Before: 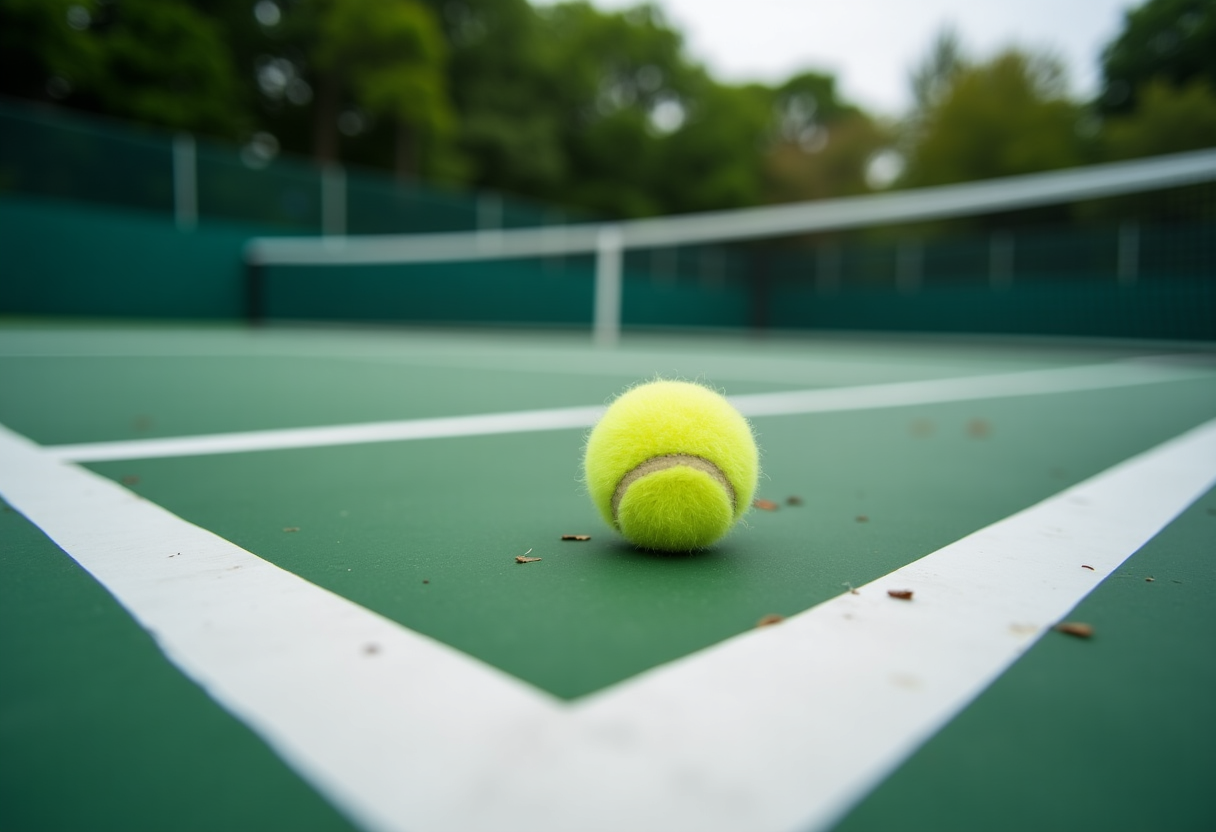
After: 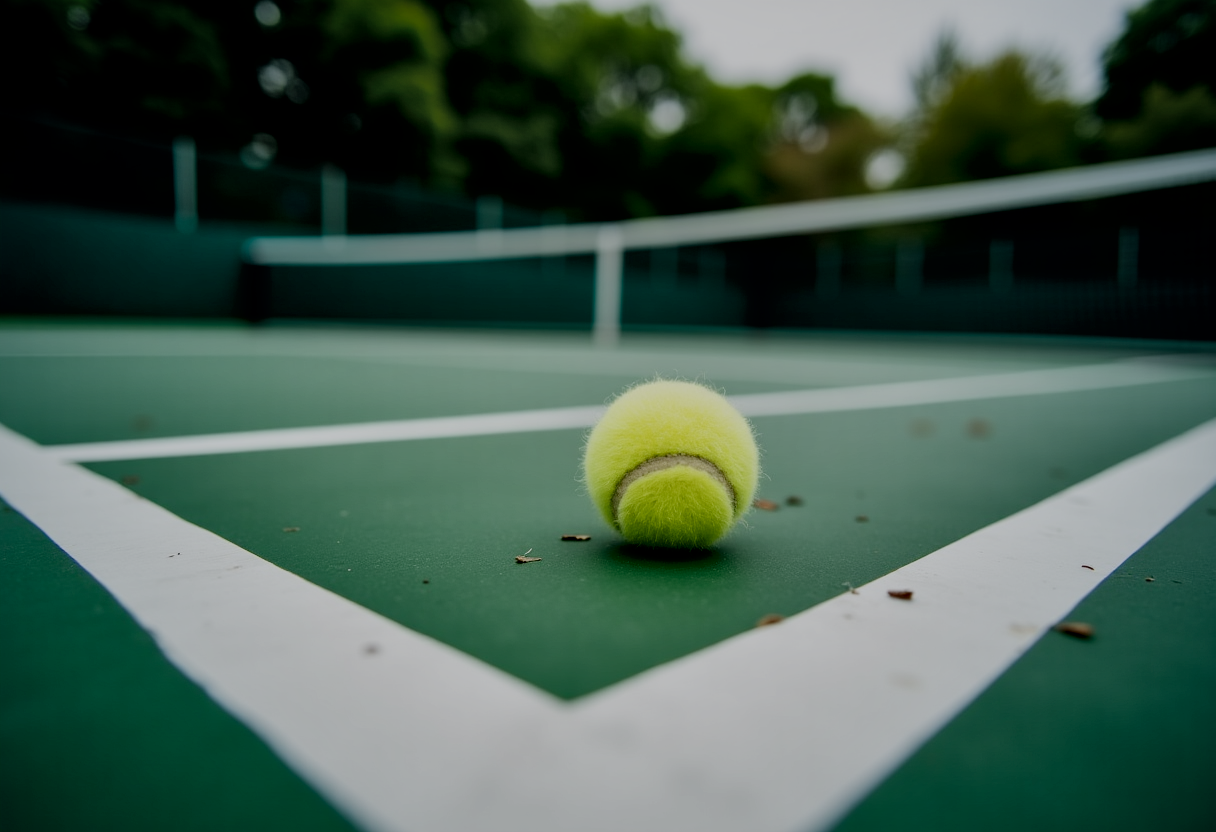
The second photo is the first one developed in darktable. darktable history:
color balance rgb: shadows lift › chroma 3.88%, shadows lift › hue 88.52°, power › hue 214.65°, global offset › chroma 0.1%, global offset › hue 252.4°, contrast 4.45%
filmic rgb: middle gray luminance 30%, black relative exposure -9 EV, white relative exposure 7 EV, threshold 6 EV, target black luminance 0%, hardness 2.94, latitude 2.04%, contrast 0.963, highlights saturation mix 5%, shadows ↔ highlights balance 12.16%, add noise in highlights 0, preserve chrominance no, color science v3 (2019), use custom middle-gray values true, iterations of high-quality reconstruction 0, contrast in highlights soft, enable highlight reconstruction true
local contrast: mode bilateral grid, contrast 20, coarseness 50, detail 161%, midtone range 0.2
